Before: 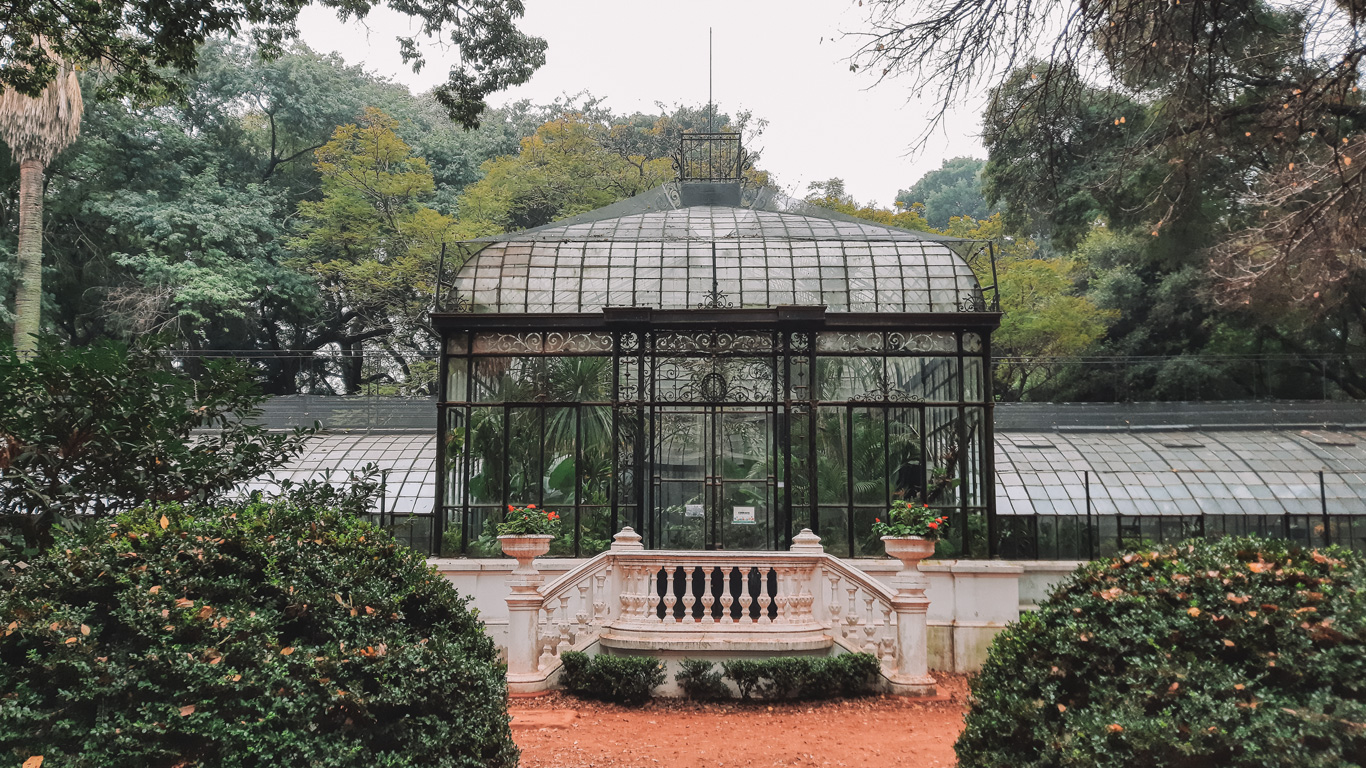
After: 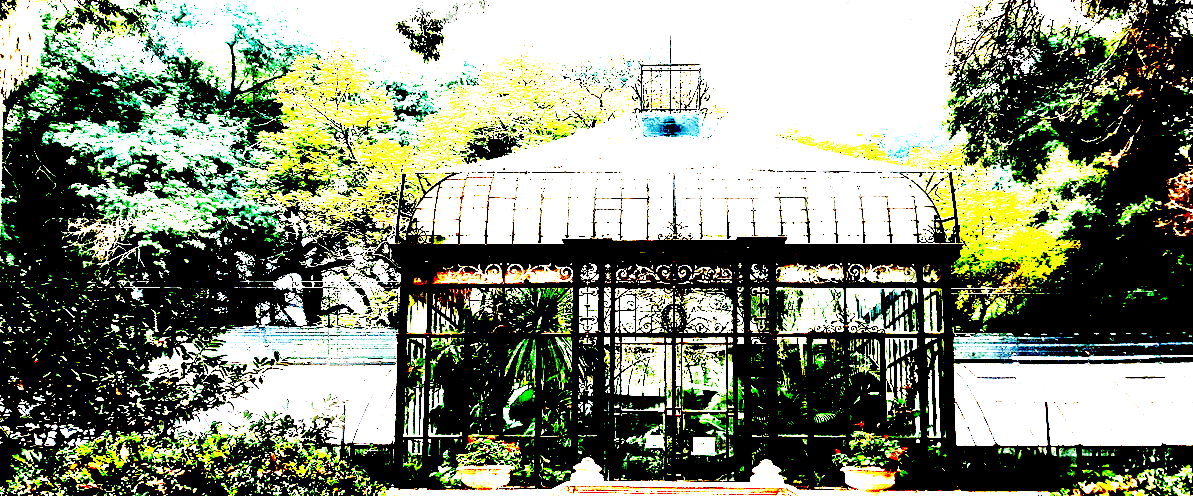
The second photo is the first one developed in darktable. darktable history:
haze removal: strength -0.106, compatibility mode true, adaptive false
crop: left 2.937%, top 9.014%, right 9.672%, bottom 26.358%
exposure: black level correction 0.1, exposure 2.939 EV, compensate highlight preservation false
